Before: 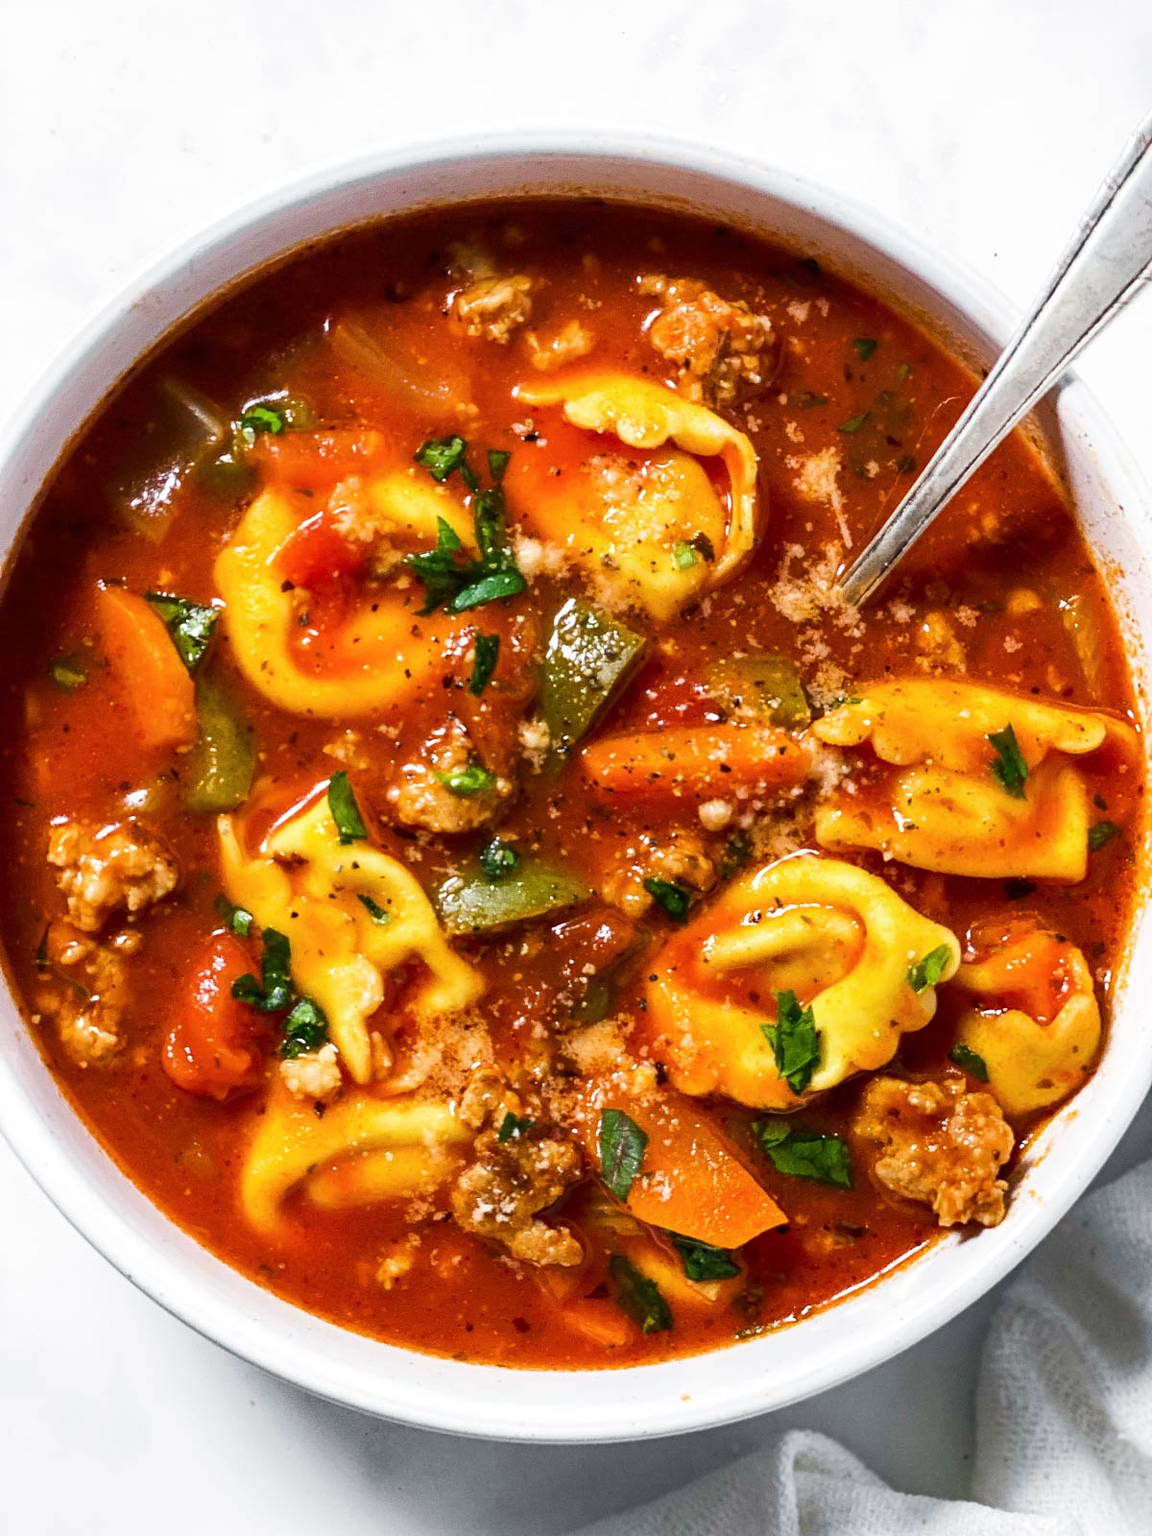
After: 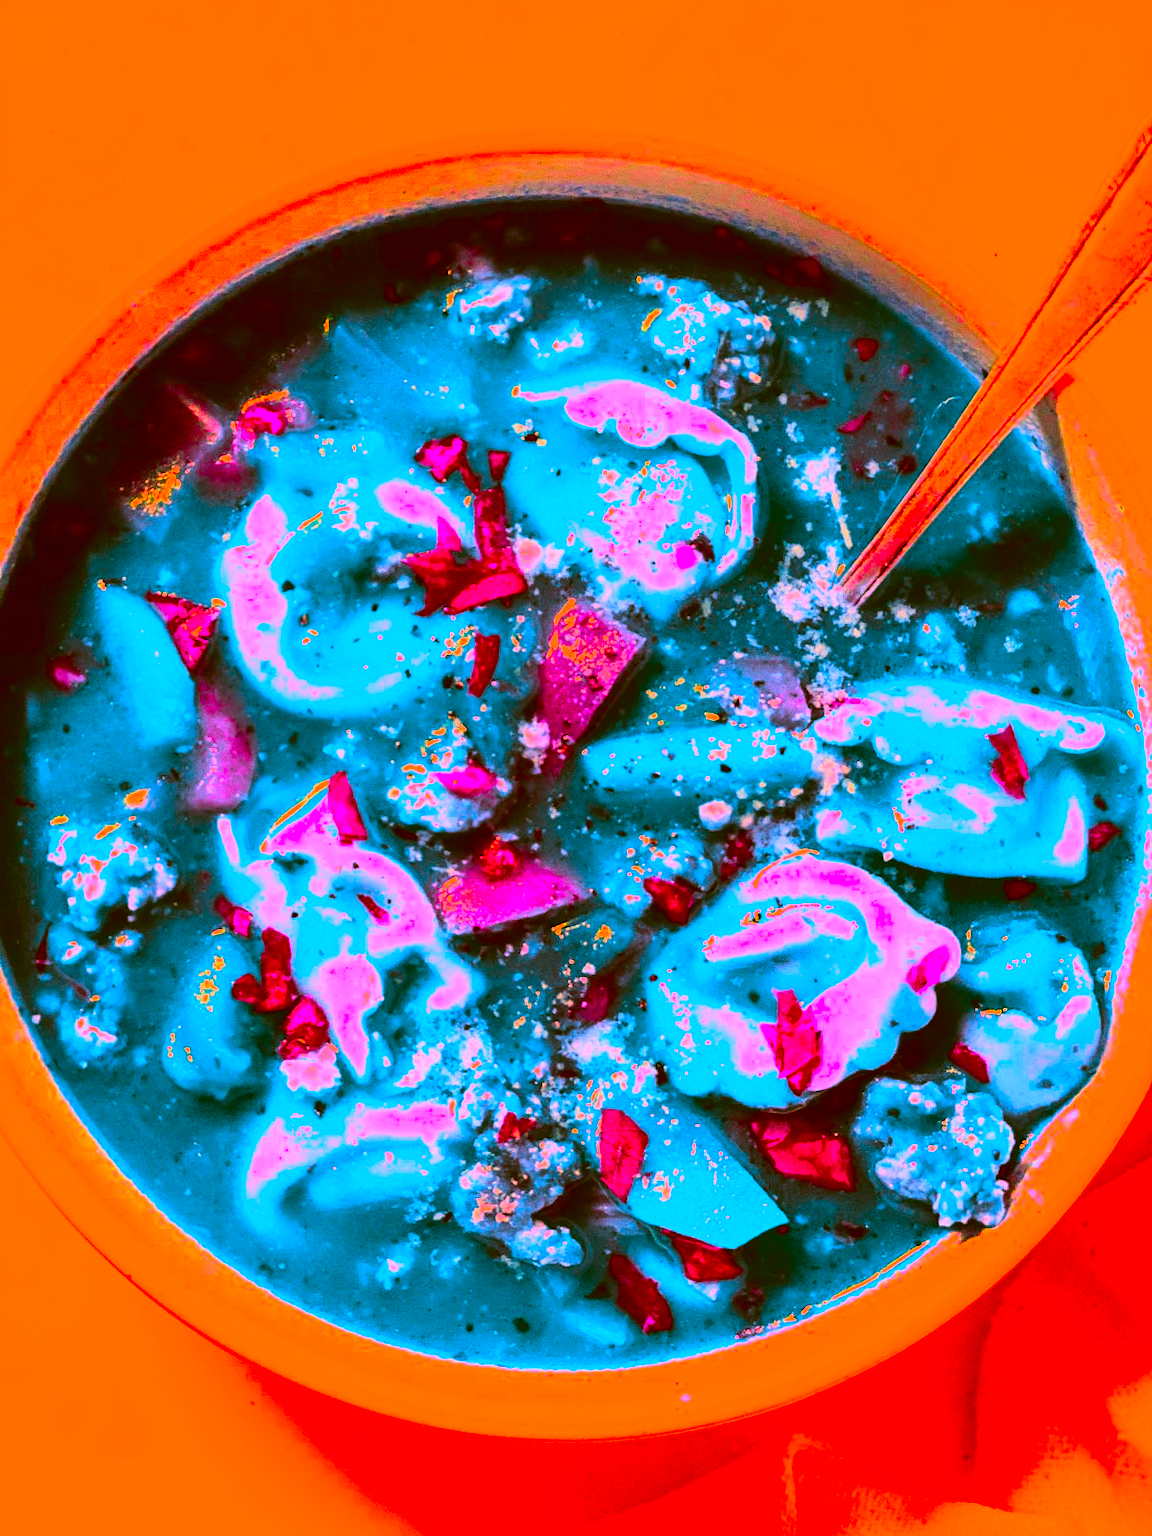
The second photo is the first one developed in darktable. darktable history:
tone curve: curves: ch0 [(0, 0.011) (0.053, 0.026) (0.174, 0.115) (0.398, 0.444) (0.673, 0.775) (0.829, 0.906) (0.991, 0.981)]; ch1 [(0, 0) (0.264, 0.22) (0.407, 0.373) (0.463, 0.457) (0.492, 0.501) (0.512, 0.513) (0.54, 0.543) (0.585, 0.617) (0.659, 0.686) (0.78, 0.8) (1, 1)]; ch2 [(0, 0) (0.438, 0.449) (0.473, 0.469) (0.503, 0.5) (0.523, 0.534) (0.562, 0.591) (0.612, 0.627) (0.701, 0.707) (1, 1)], color space Lab, independent channels, preserve colors none
color correction: highlights a* -39.05, highlights b* -39.93, shadows a* -39.38, shadows b* -39.77, saturation -2.98
